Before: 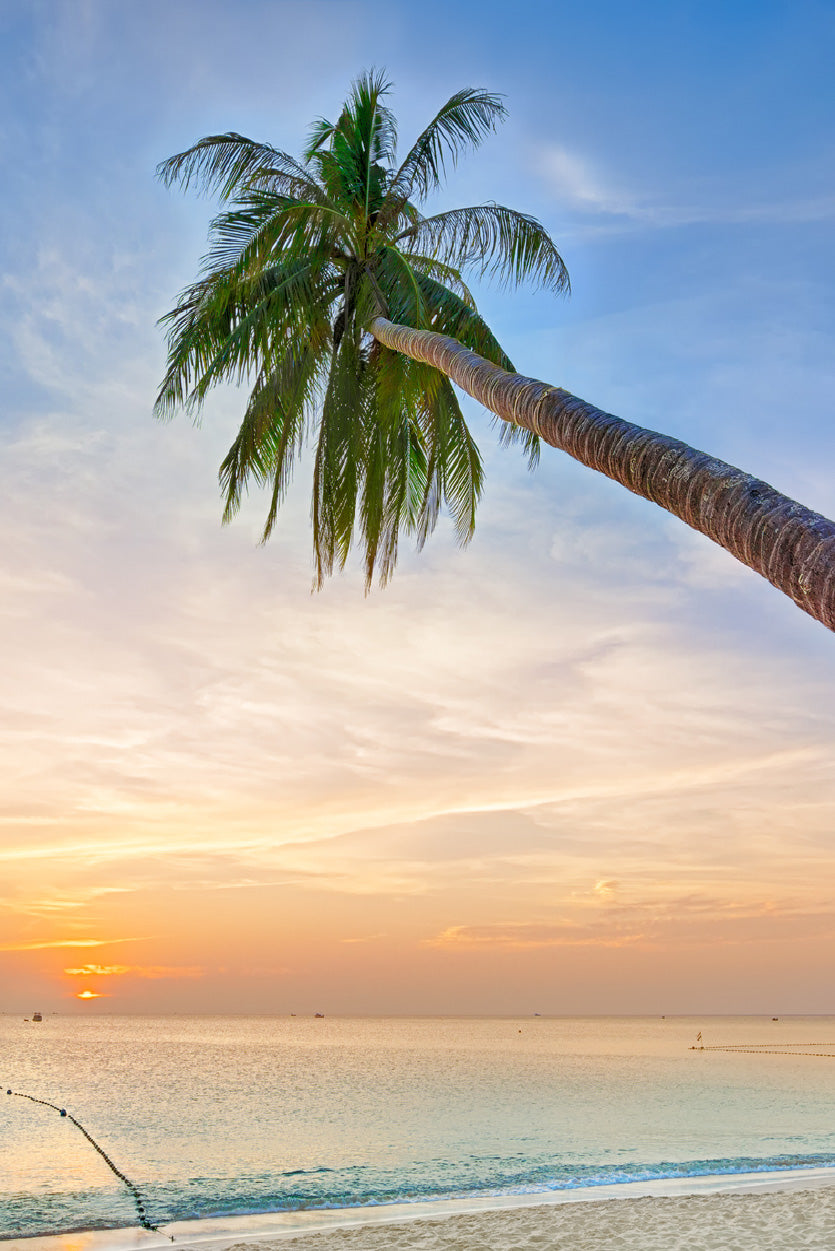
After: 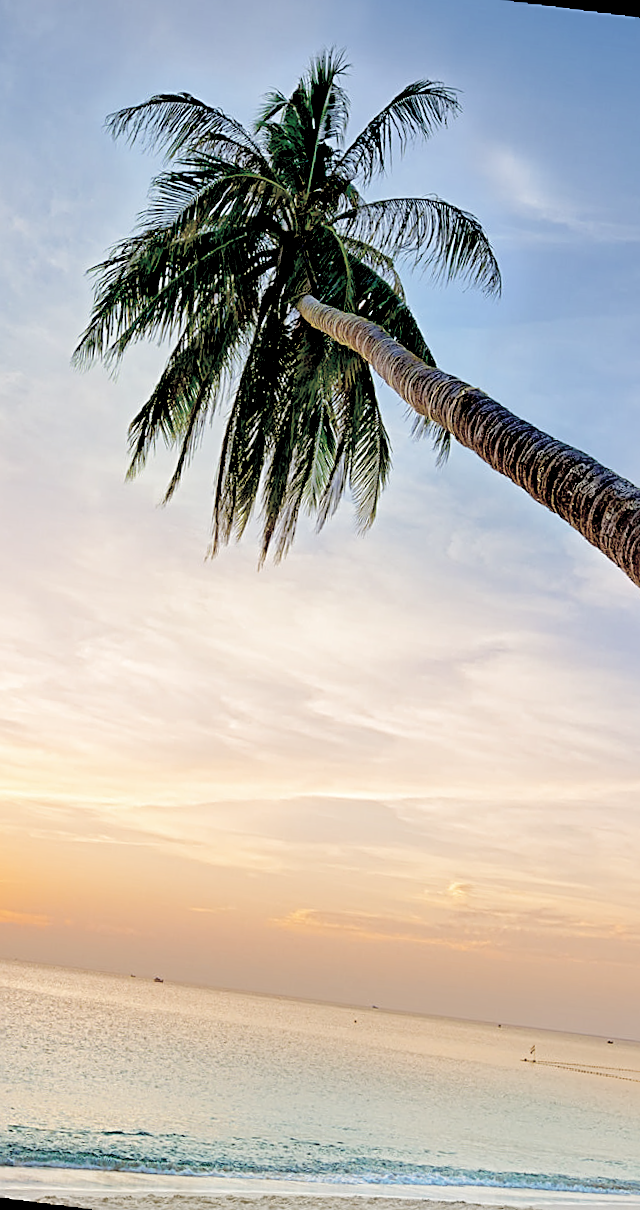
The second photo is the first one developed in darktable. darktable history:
exposure: black level correction 0.056, compensate highlight preservation false
sharpen: on, module defaults
contrast brightness saturation: brightness 0.18, saturation -0.5
vignetting: fall-off start 116.67%, fall-off radius 59.26%, brightness -0.31, saturation -0.056
crop and rotate: angle -3.27°, left 14.277%, top 0.028%, right 10.766%, bottom 0.028%
color balance rgb: perceptual saturation grading › global saturation 20%, global vibrance 20%
rotate and perspective: rotation 4.1°, automatic cropping off
